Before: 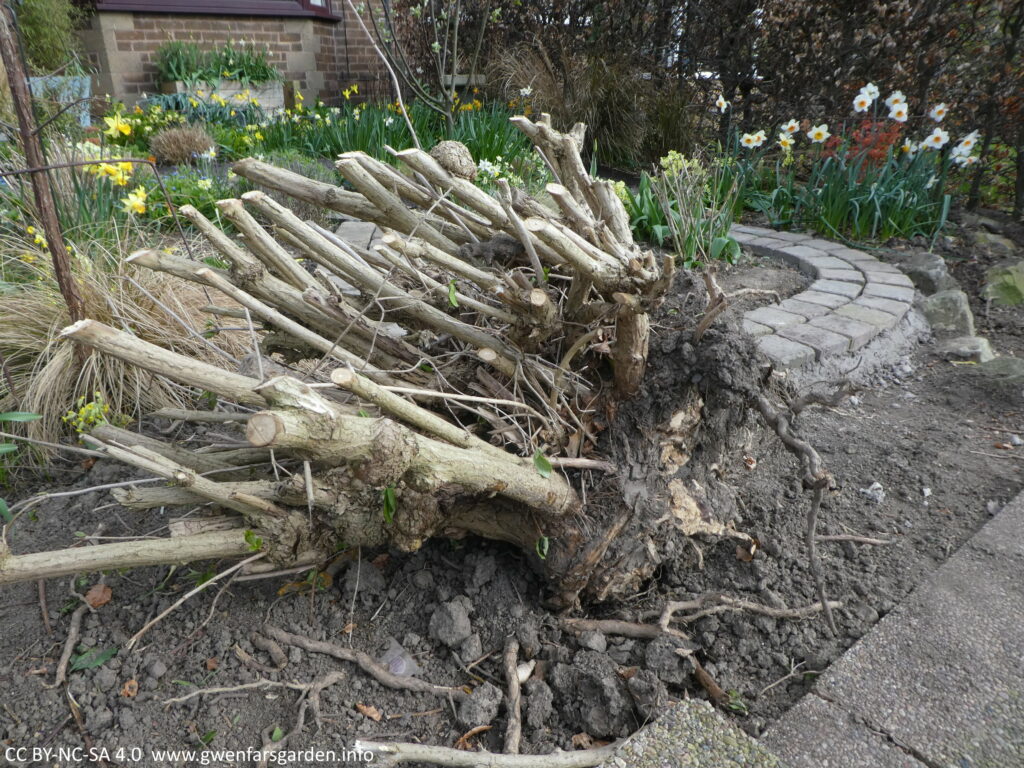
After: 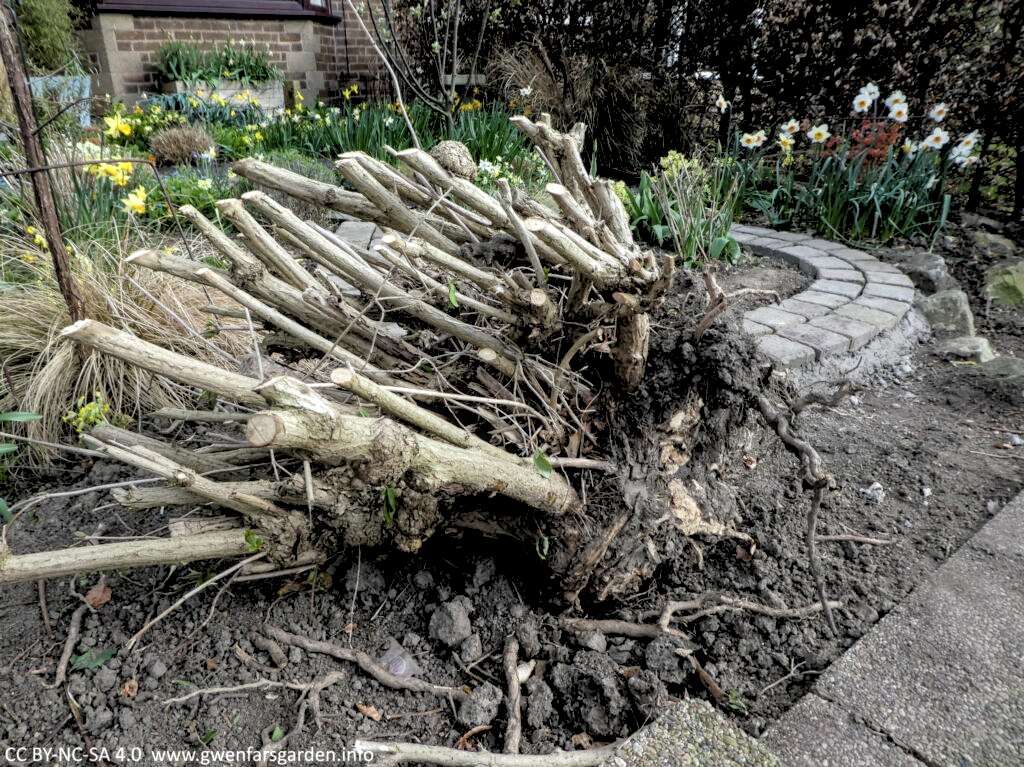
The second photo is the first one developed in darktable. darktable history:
rgb levels: levels [[0.029, 0.461, 0.922], [0, 0.5, 1], [0, 0.5, 1]]
crop: bottom 0.071%
local contrast: detail 130%
